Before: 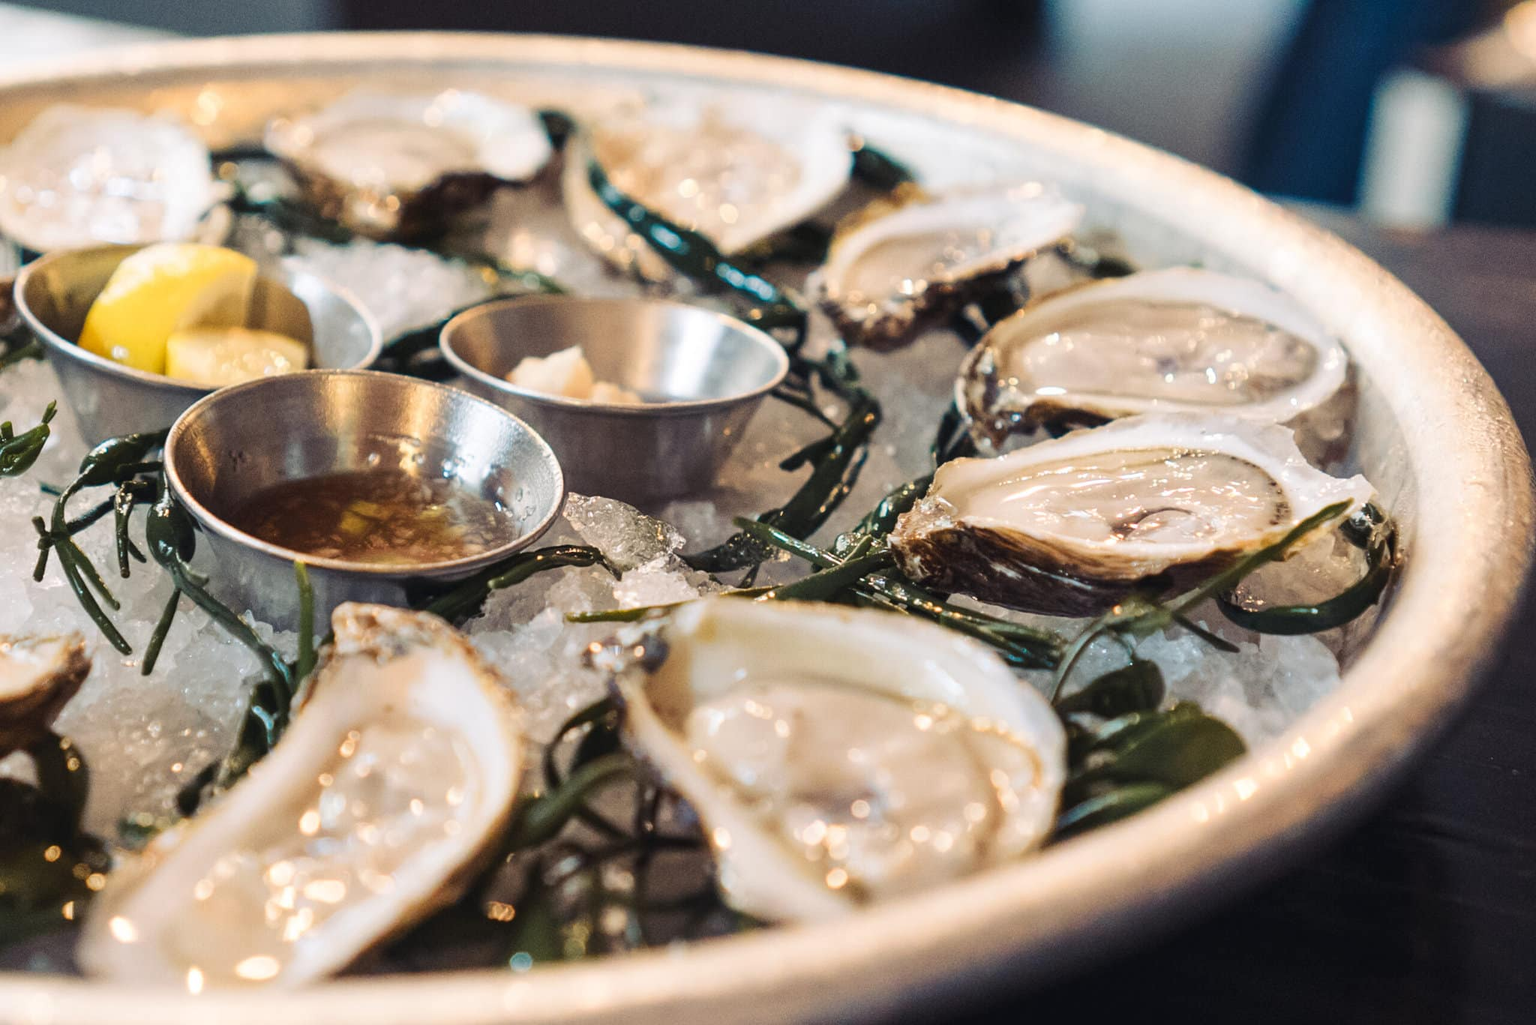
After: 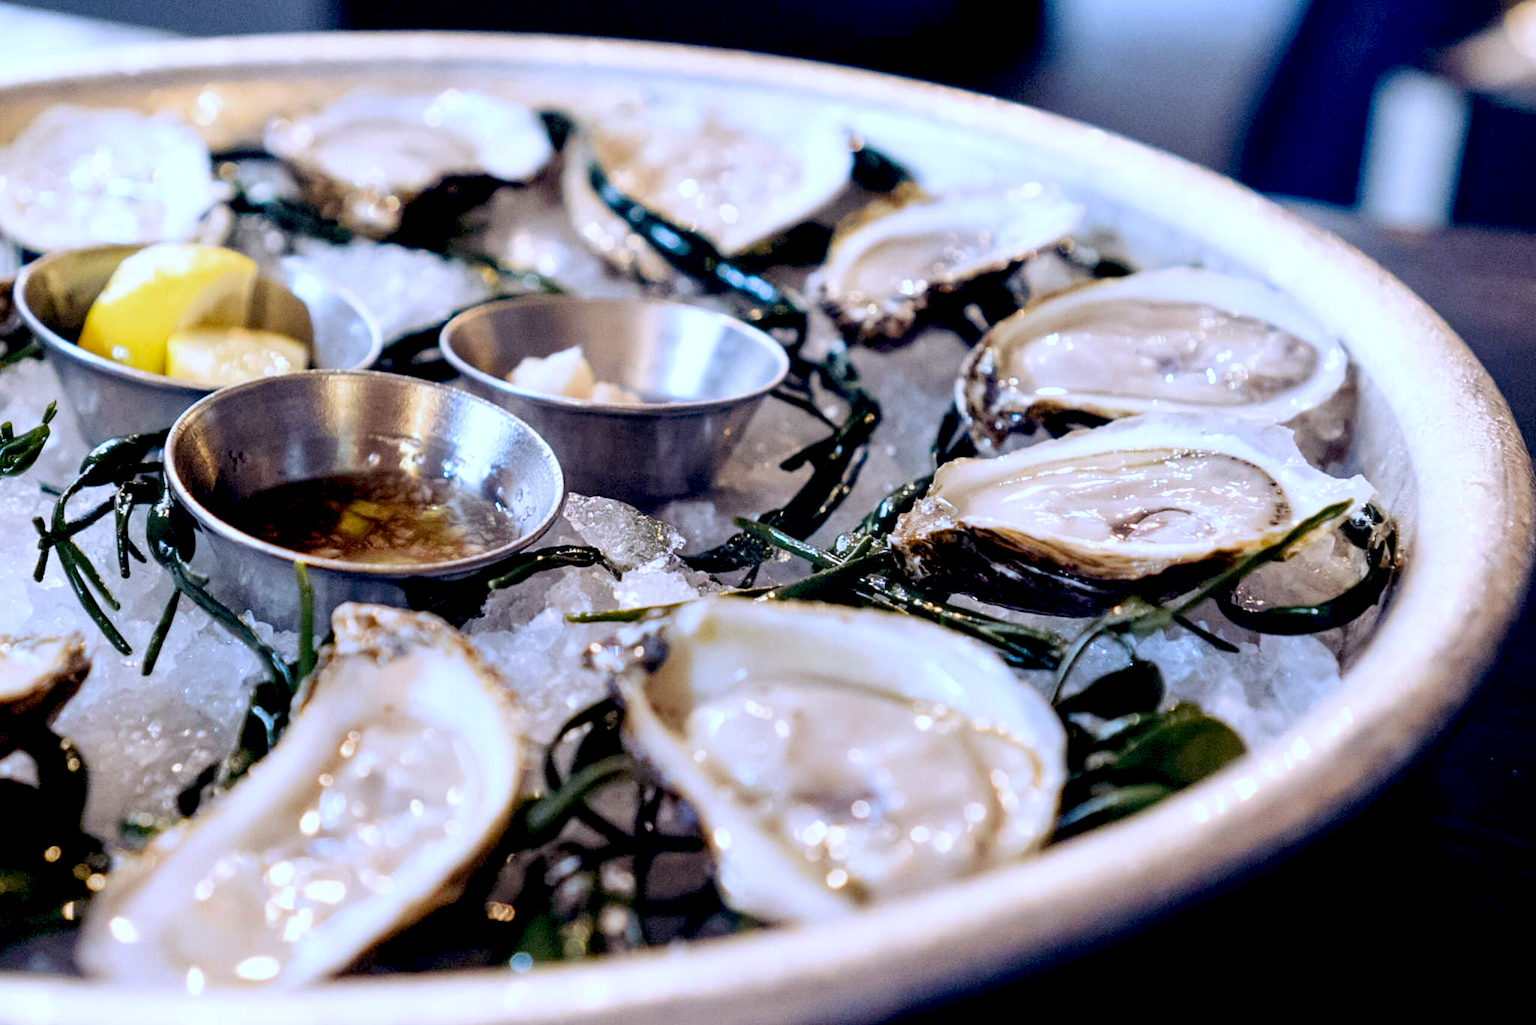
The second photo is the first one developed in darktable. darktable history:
white balance: red 0.871, blue 1.249
color balance: lift [0.998, 0.998, 1.001, 1.002], gamma [0.995, 1.025, 0.992, 0.975], gain [0.995, 1.02, 0.997, 0.98]
exposure: black level correction 0.025, exposure 0.182 EV, compensate highlight preservation false
